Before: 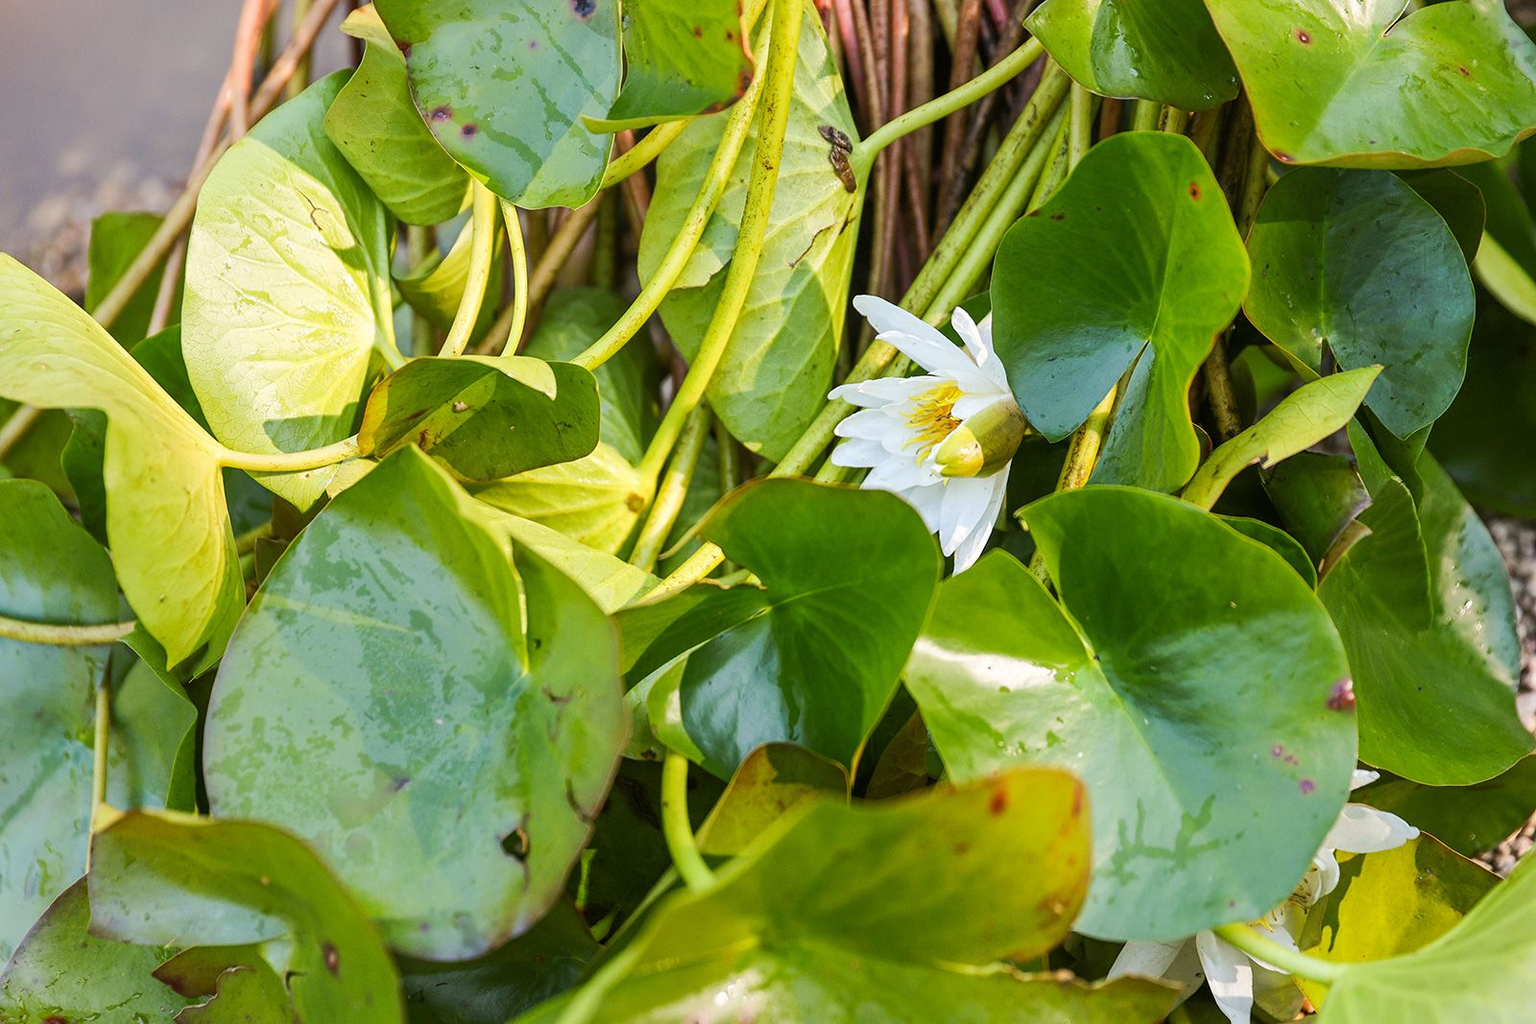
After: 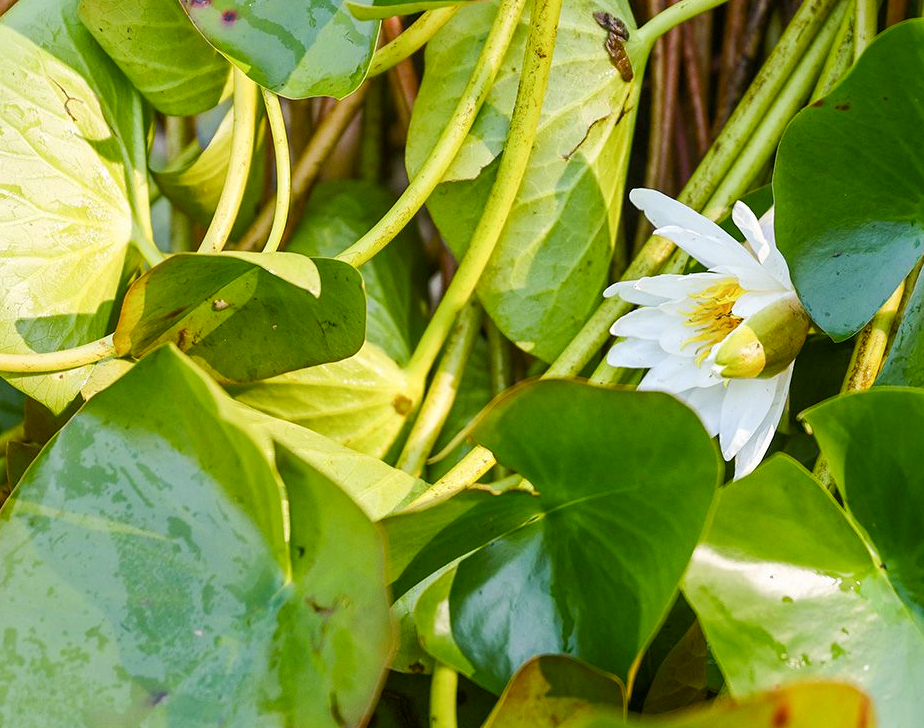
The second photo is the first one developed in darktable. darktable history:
color balance rgb: perceptual saturation grading › global saturation 20%, perceptual saturation grading › highlights -25%, perceptual saturation grading › shadows 25%
crop: left 16.202%, top 11.208%, right 26.045%, bottom 20.557%
